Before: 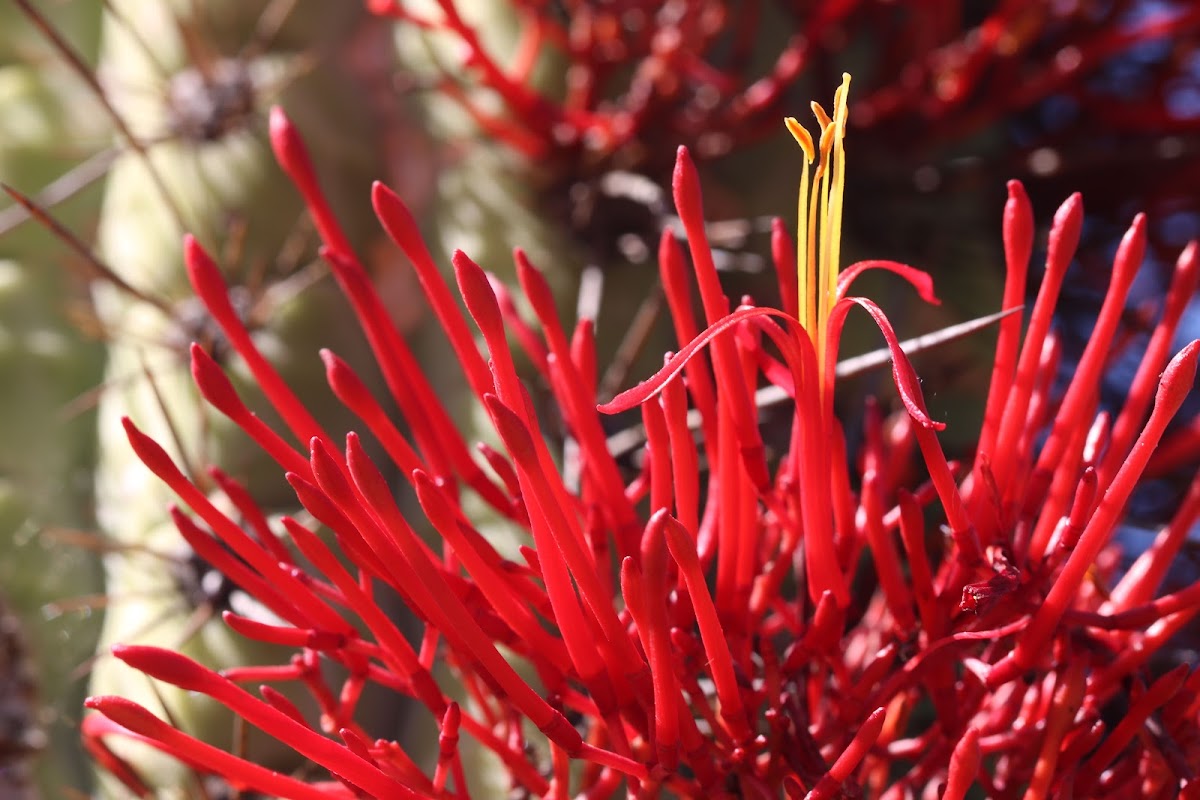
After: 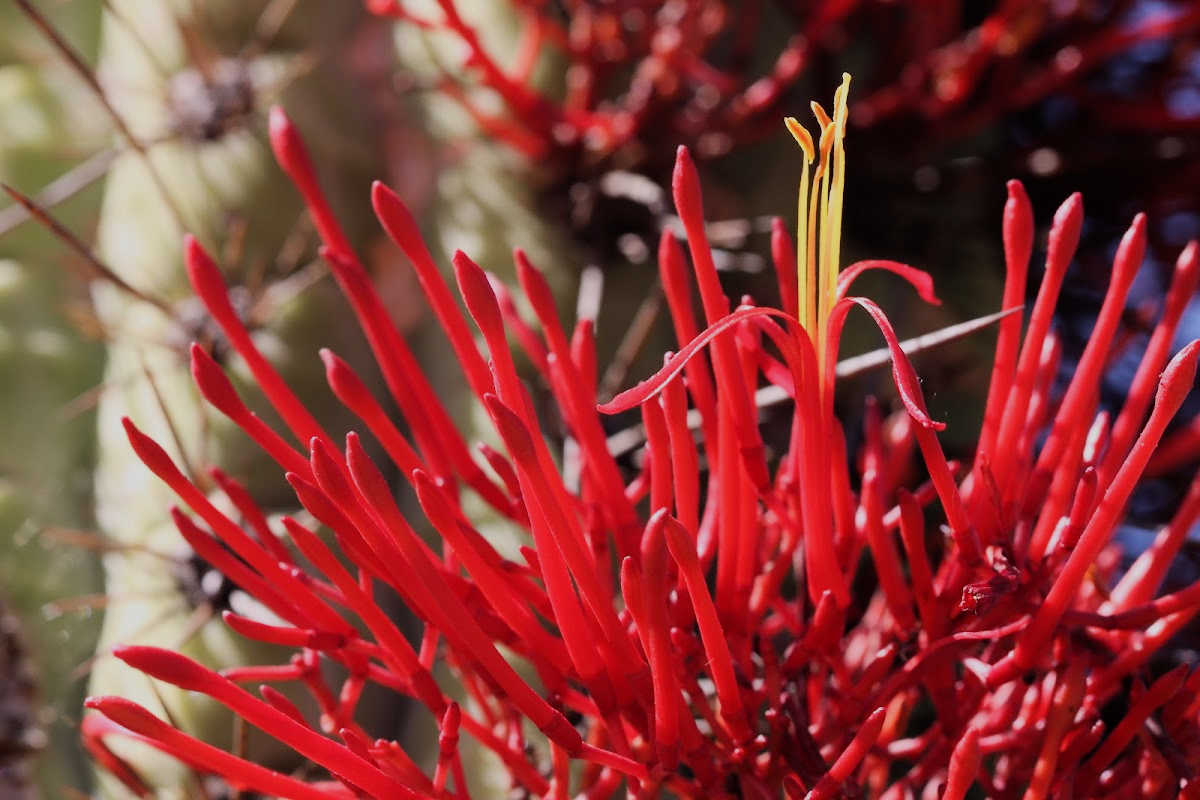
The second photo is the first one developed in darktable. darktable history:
exposure: compensate exposure bias true, compensate highlight preservation false
filmic rgb: black relative exposure -7.65 EV, white relative exposure 4.56 EV, hardness 3.61, contrast 1.058
